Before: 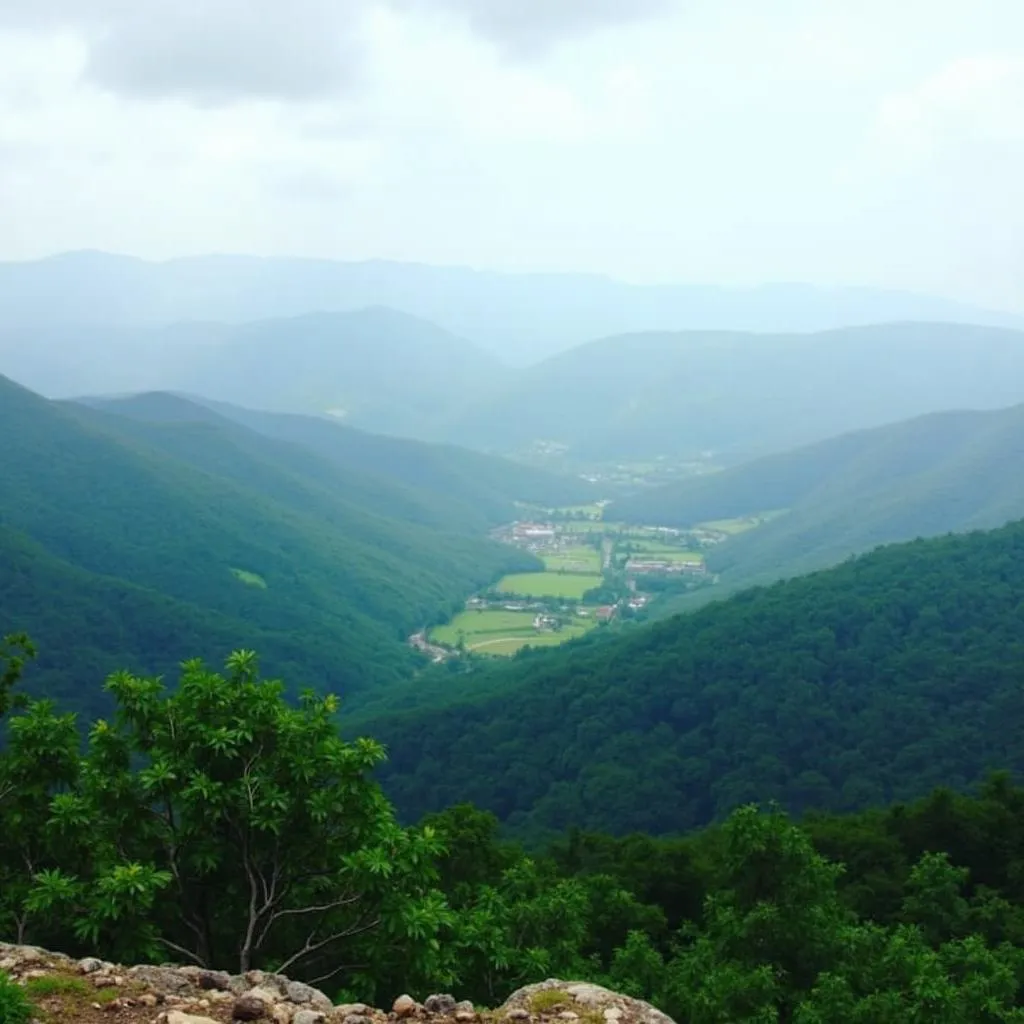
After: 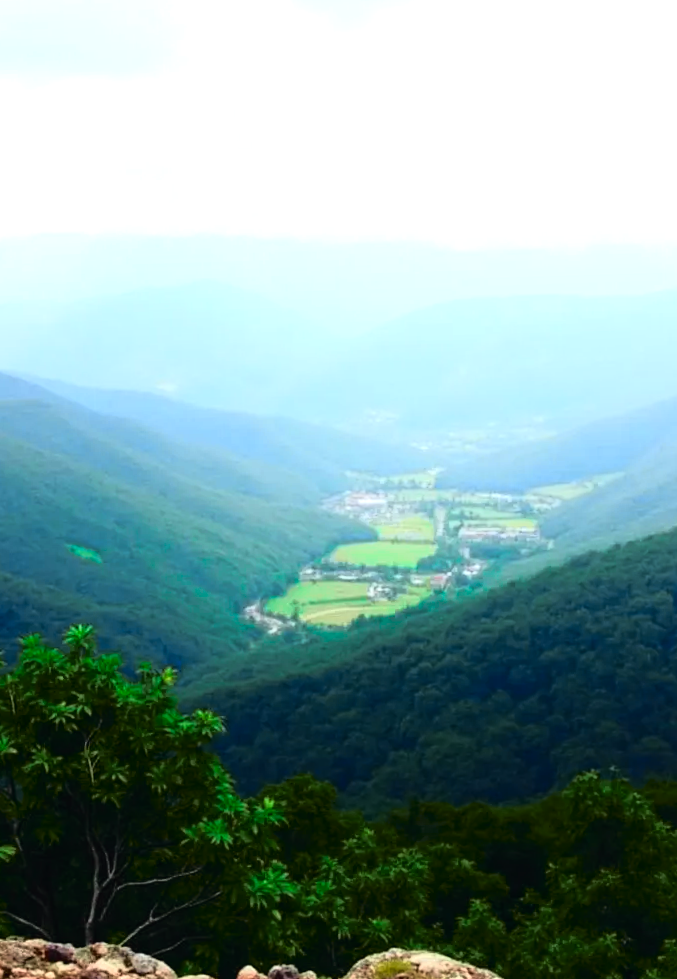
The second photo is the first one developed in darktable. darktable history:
tone equalizer: -8 EV -0.75 EV, -7 EV -0.7 EV, -6 EV -0.6 EV, -5 EV -0.4 EV, -3 EV 0.4 EV, -2 EV 0.6 EV, -1 EV 0.7 EV, +0 EV 0.75 EV, edges refinement/feathering 500, mask exposure compensation -1.57 EV, preserve details no
rotate and perspective: rotation -1.32°, lens shift (horizontal) -0.031, crop left 0.015, crop right 0.985, crop top 0.047, crop bottom 0.982
contrast brightness saturation: brightness -0.02, saturation 0.35
crop and rotate: left 15.446%, right 17.836%
tone curve: curves: ch0 [(0, 0.009) (0.105, 0.08) (0.195, 0.18) (0.283, 0.316) (0.384, 0.434) (0.485, 0.531) (0.638, 0.69) (0.81, 0.872) (1, 0.977)]; ch1 [(0, 0) (0.161, 0.092) (0.35, 0.33) (0.379, 0.401) (0.456, 0.469) (0.498, 0.502) (0.52, 0.536) (0.586, 0.617) (0.635, 0.655) (1, 1)]; ch2 [(0, 0) (0.371, 0.362) (0.437, 0.437) (0.483, 0.484) (0.53, 0.515) (0.56, 0.571) (0.622, 0.606) (1, 1)], color space Lab, independent channels, preserve colors none
